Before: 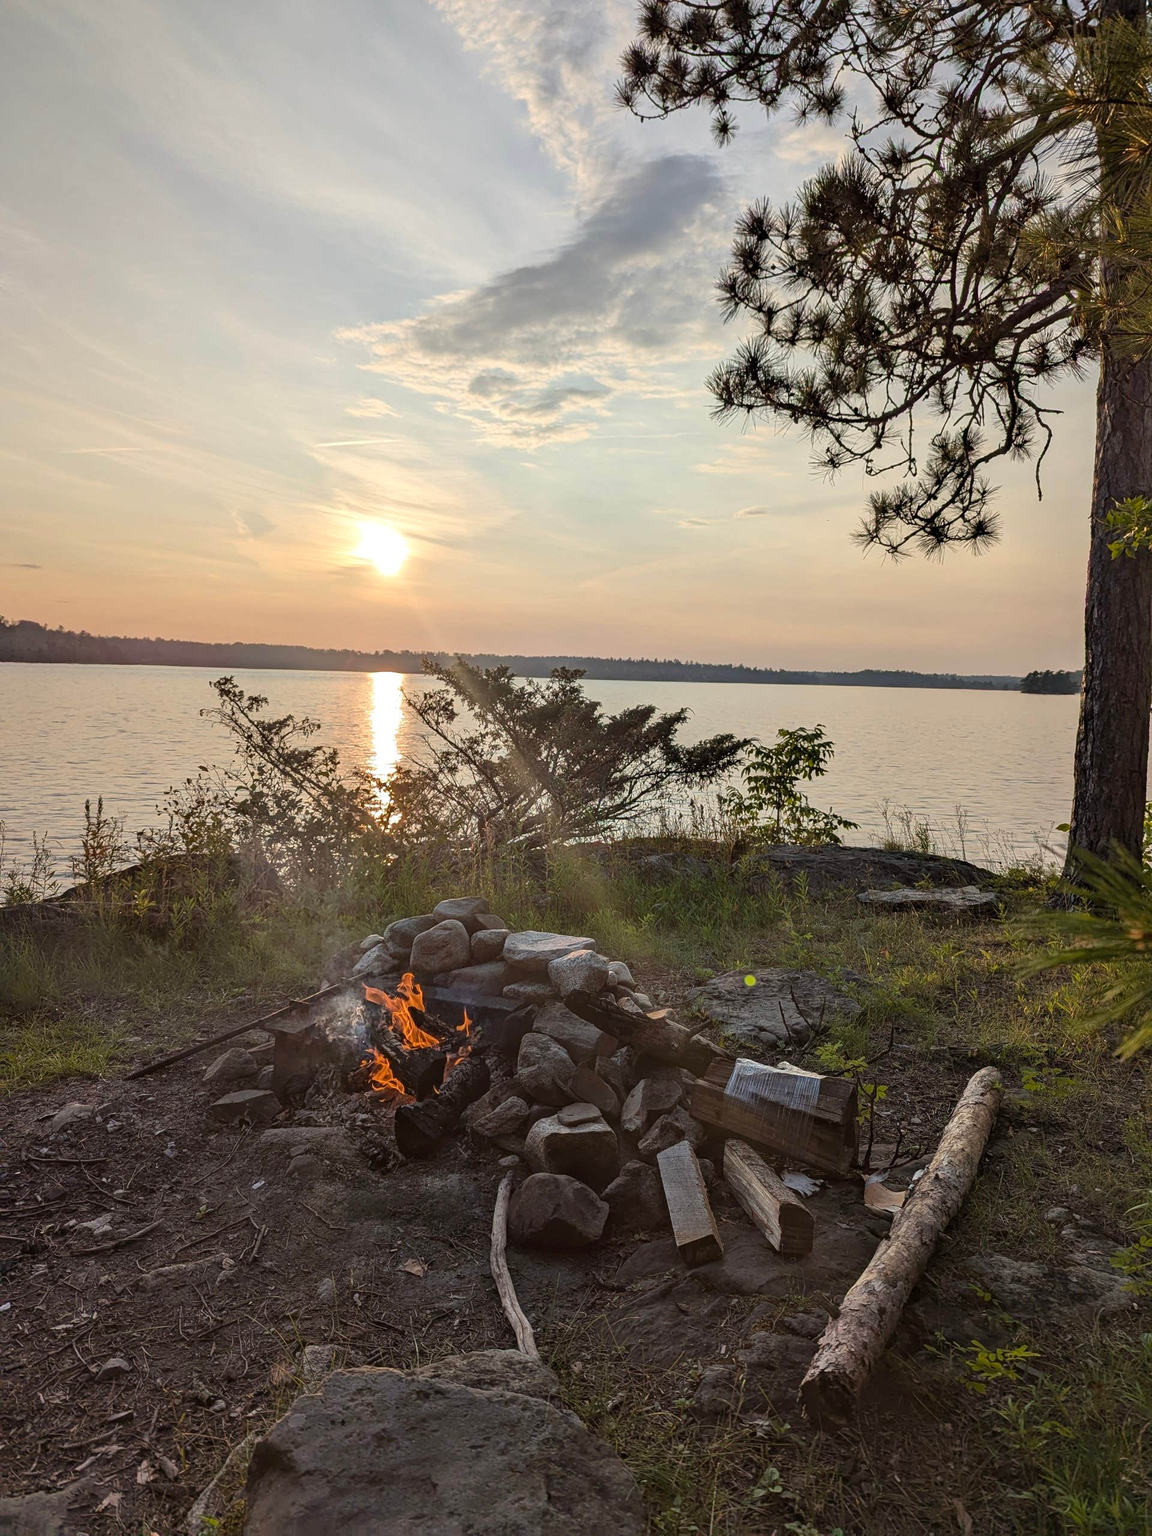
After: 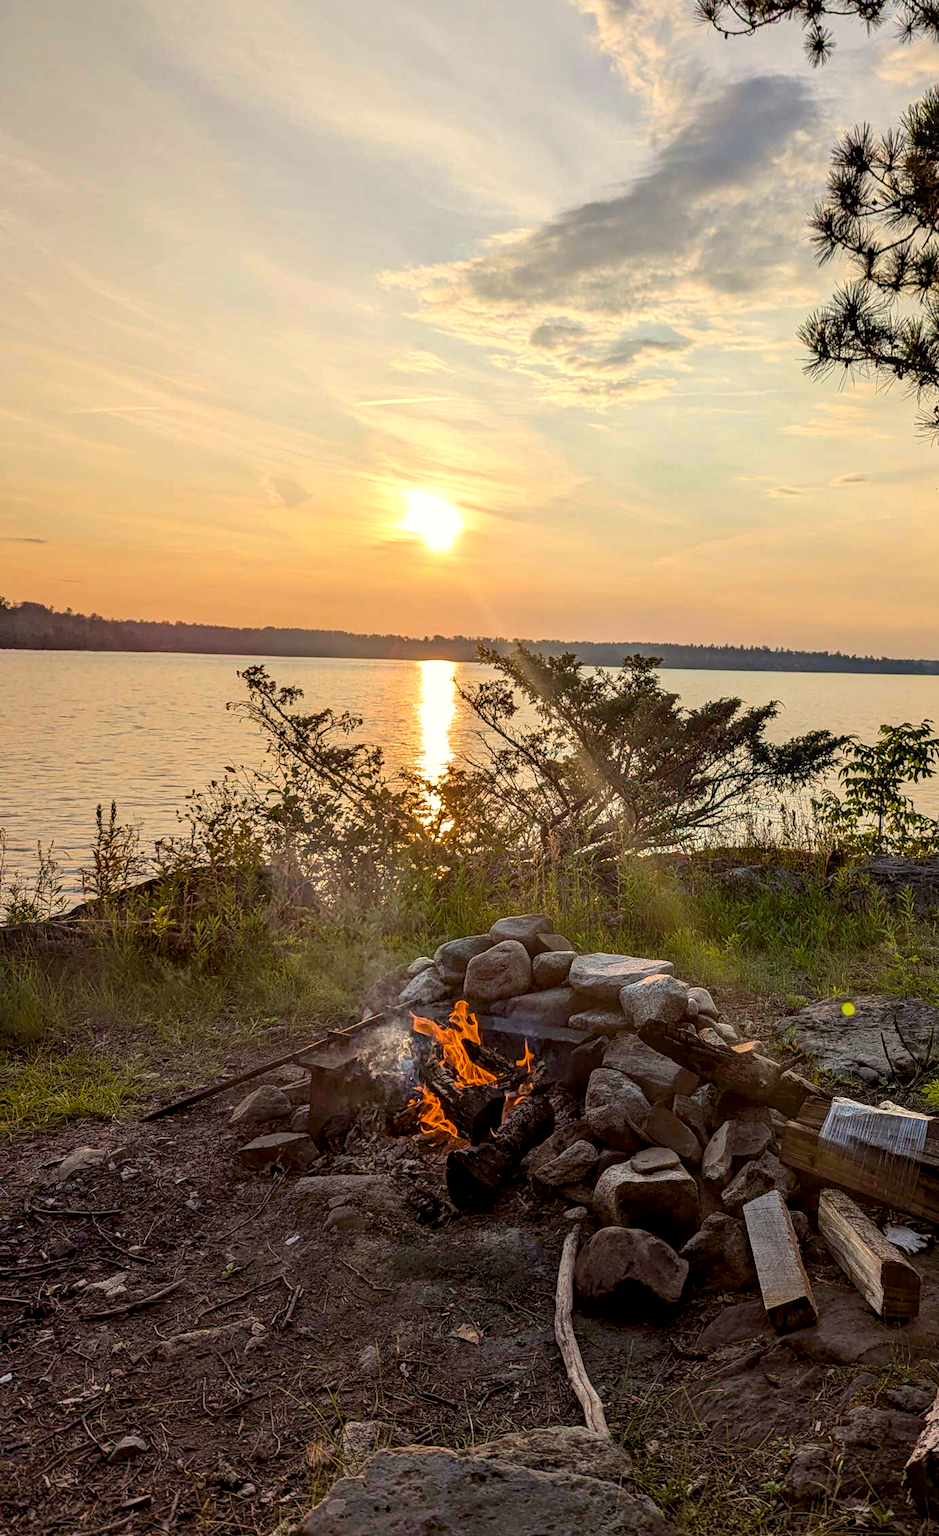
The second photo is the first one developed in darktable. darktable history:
color balance rgb: shadows lift › luminance -19.673%, highlights gain › chroma 3.051%, highlights gain › hue 72.45°, perceptual saturation grading › global saturation 25.221%, perceptual brilliance grading › global brilliance 2.51%, perceptual brilliance grading › highlights -3.493%, perceptual brilliance grading › shadows 2.578%, global vibrance 20%
local contrast: on, module defaults
exposure: black level correction 0.007, exposure 0.159 EV, compensate exposure bias true, compensate highlight preservation false
crop: top 5.78%, right 27.848%, bottom 5.756%
